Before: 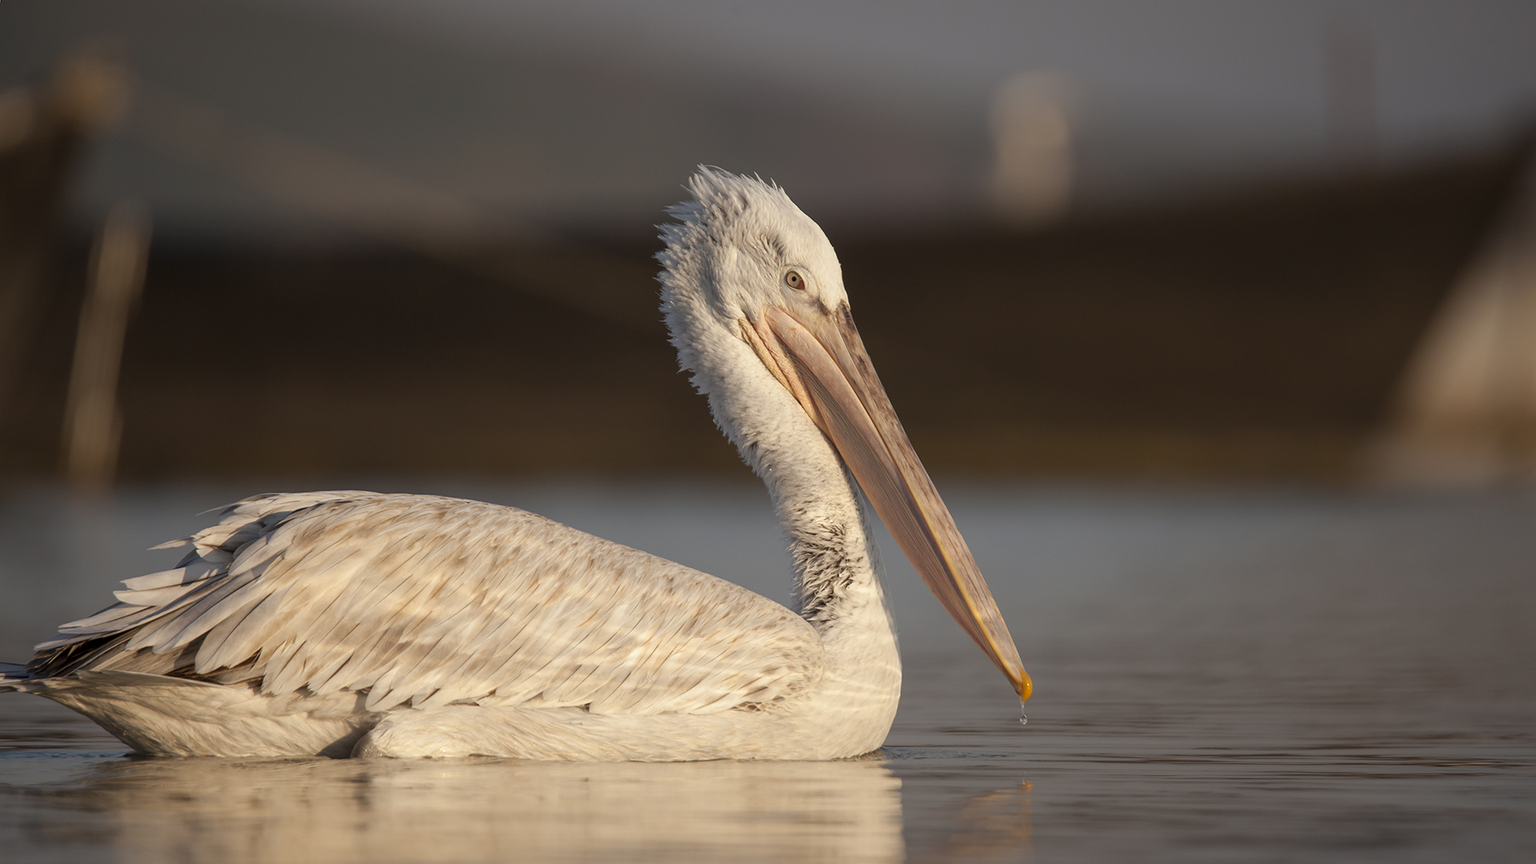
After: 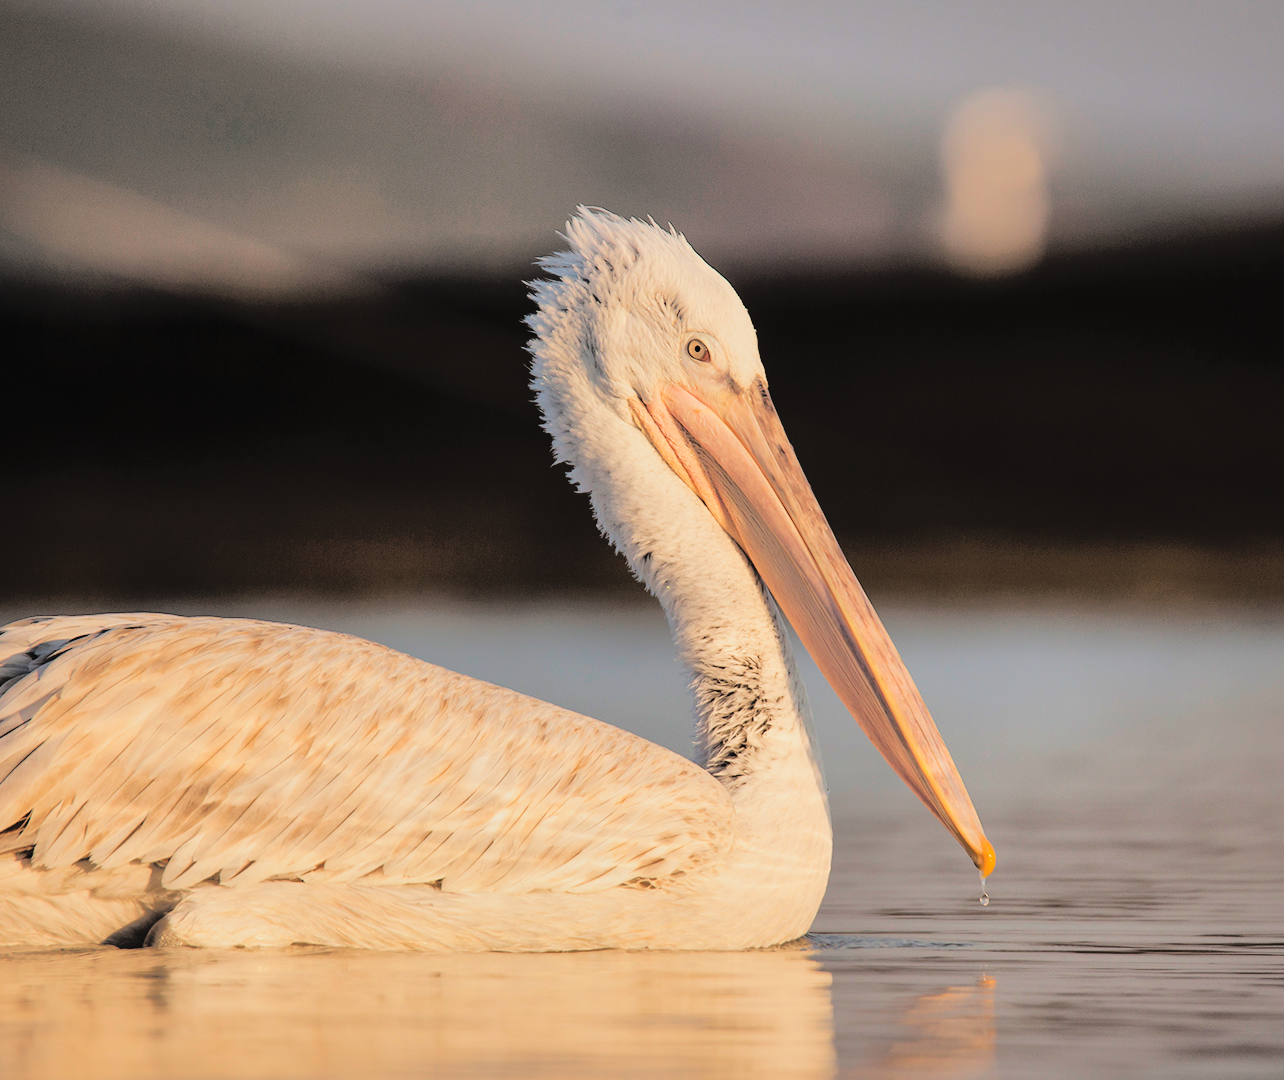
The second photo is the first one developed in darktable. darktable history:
tone curve: curves: ch0 [(0, 0) (0.003, 0.003) (0.011, 0.009) (0.025, 0.018) (0.044, 0.027) (0.069, 0.034) (0.1, 0.043) (0.136, 0.056) (0.177, 0.084) (0.224, 0.138) (0.277, 0.203) (0.335, 0.329) (0.399, 0.451) (0.468, 0.572) (0.543, 0.671) (0.623, 0.754) (0.709, 0.821) (0.801, 0.88) (0.898, 0.938) (1, 1)], color space Lab, linked channels, preserve colors none
crop: left 15.378%, right 17.743%
shadows and highlights: highlights -59.81
exposure: compensate exposure bias true, compensate highlight preservation false
contrast brightness saturation: brightness 0.279
tone equalizer: on, module defaults
velvia: on, module defaults
filmic rgb: black relative exposure -5.03 EV, white relative exposure 3.99 EV, hardness 2.9, contrast 1.297, highlights saturation mix -11.38%
